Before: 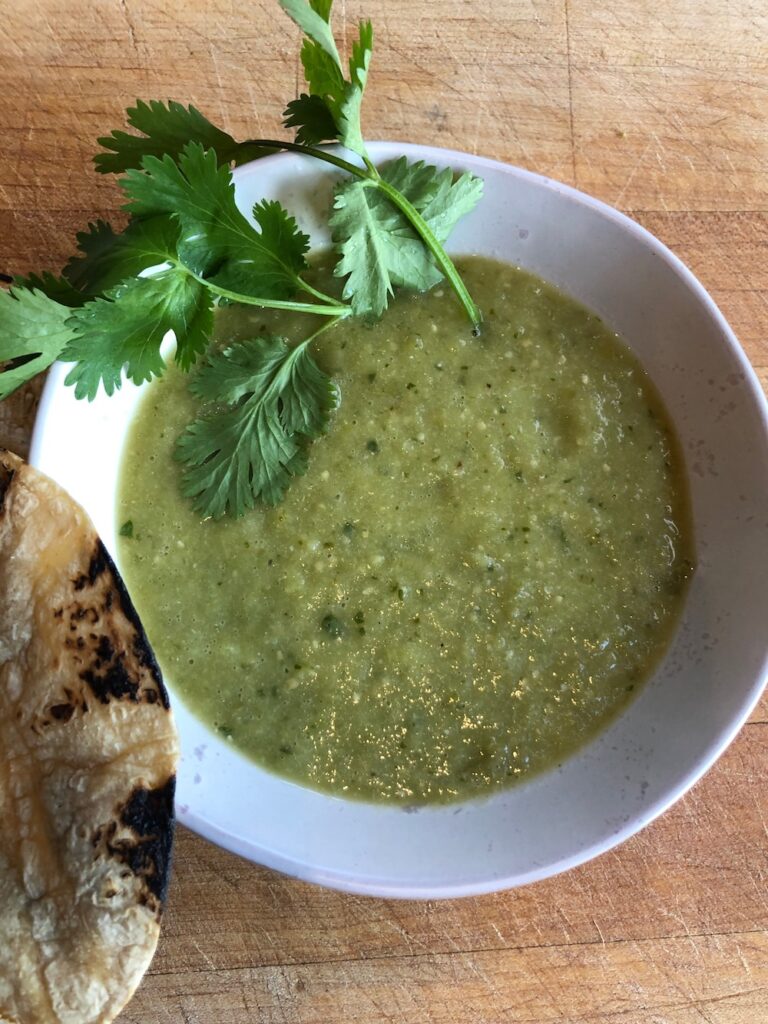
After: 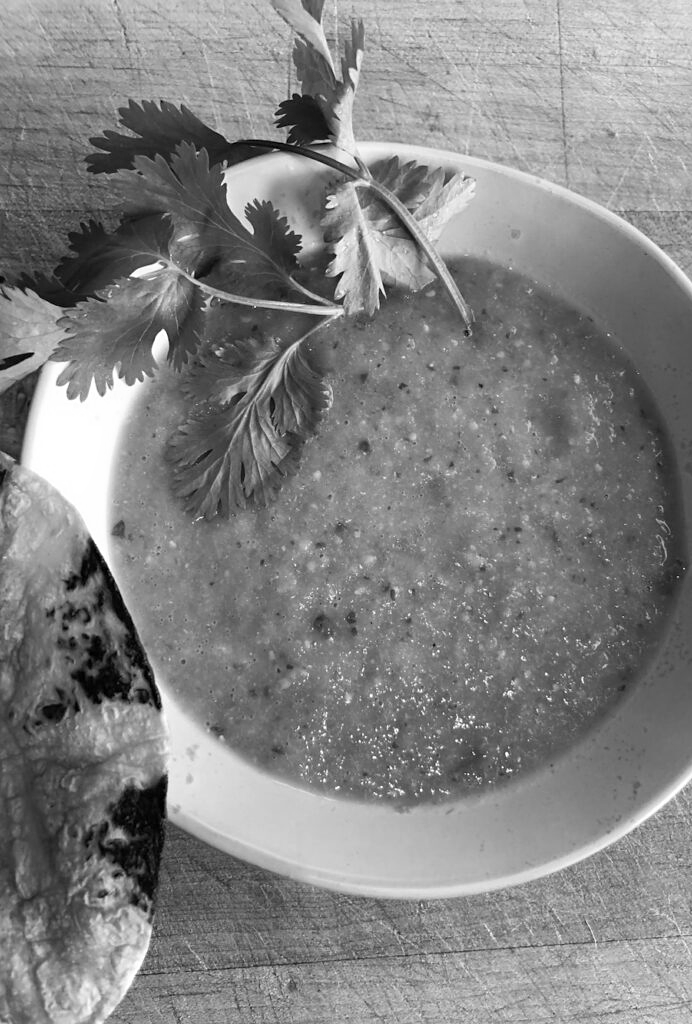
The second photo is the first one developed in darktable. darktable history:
white balance: emerald 1
monochrome: on, module defaults
sharpen: amount 0.2
crop and rotate: left 1.088%, right 8.807%
